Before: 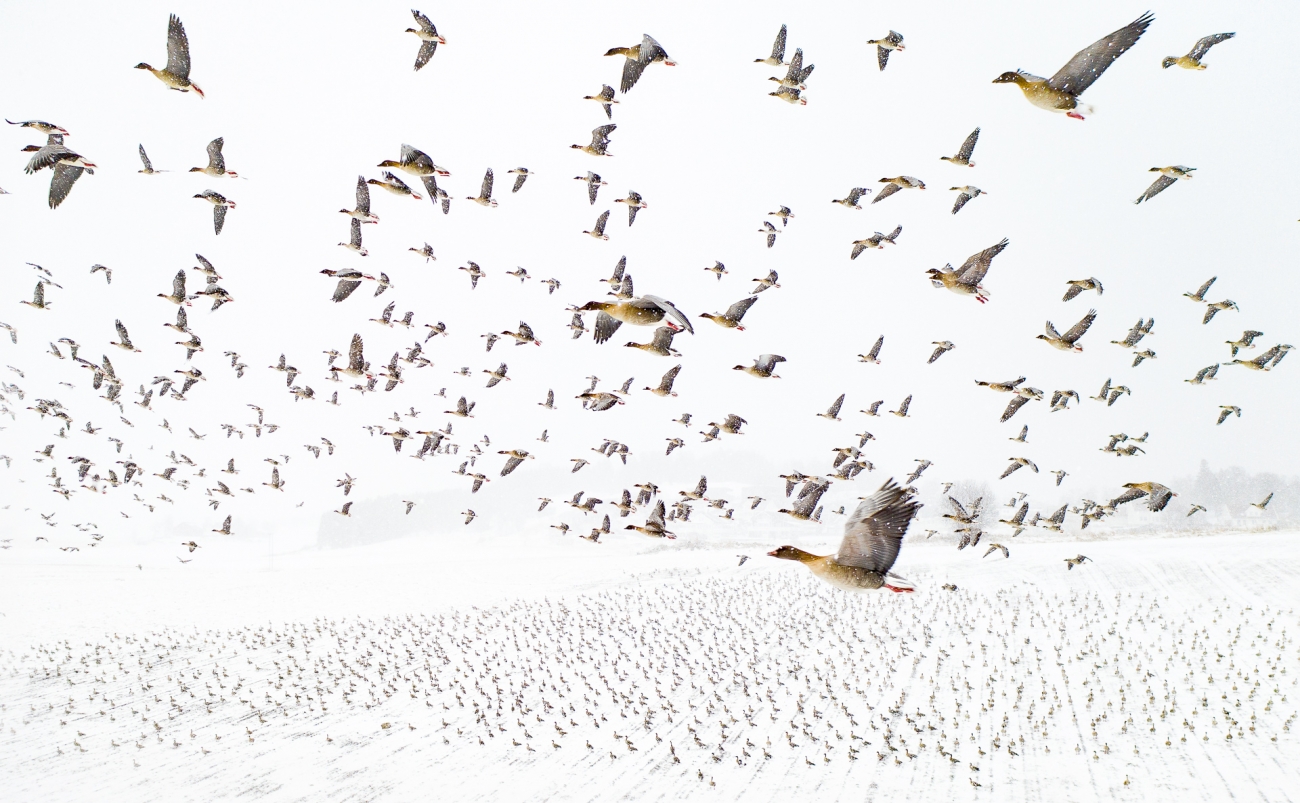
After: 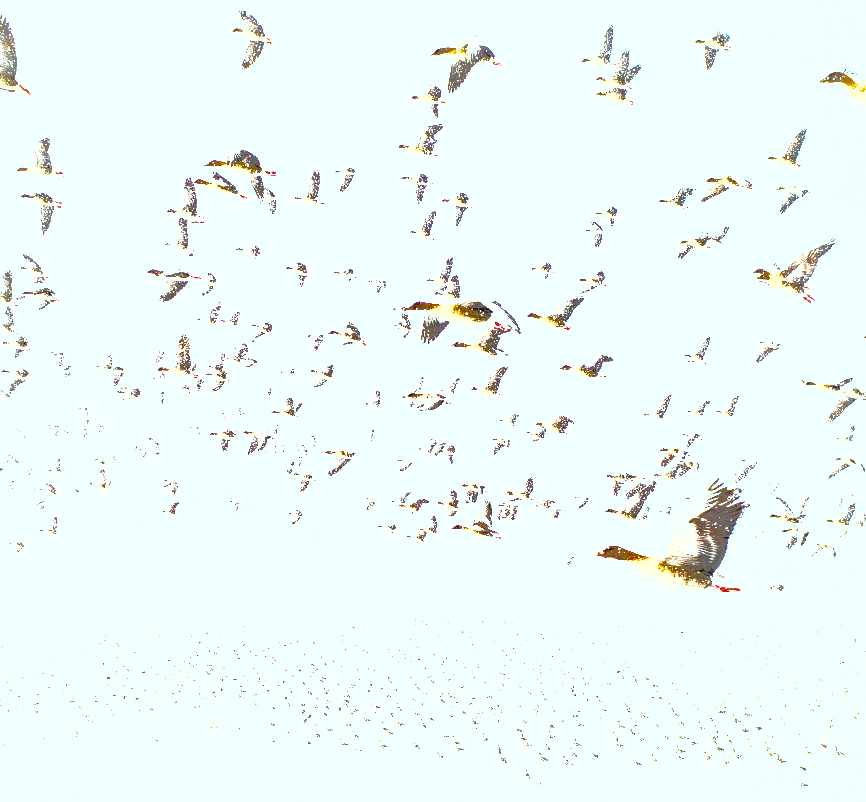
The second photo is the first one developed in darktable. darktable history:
crop and rotate: left 13.336%, right 20.007%
exposure: exposure 1.995 EV, compensate exposure bias true, compensate highlight preservation false
color correction: highlights a* -6.92, highlights b* 0.386
shadows and highlights: highlights -59.99
